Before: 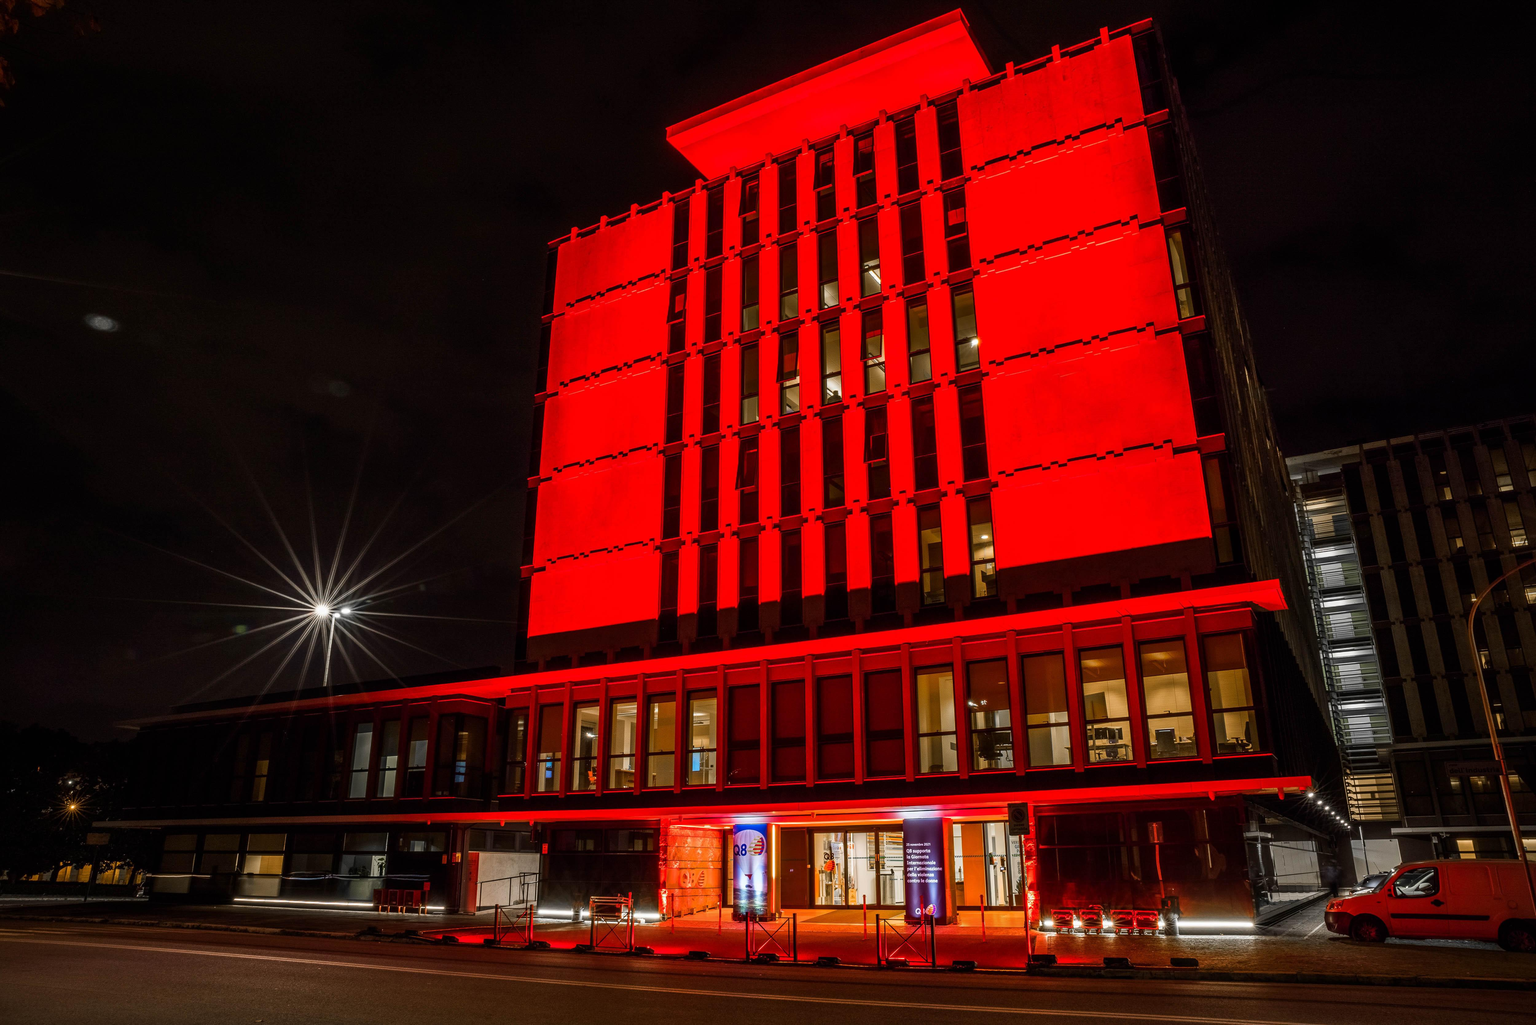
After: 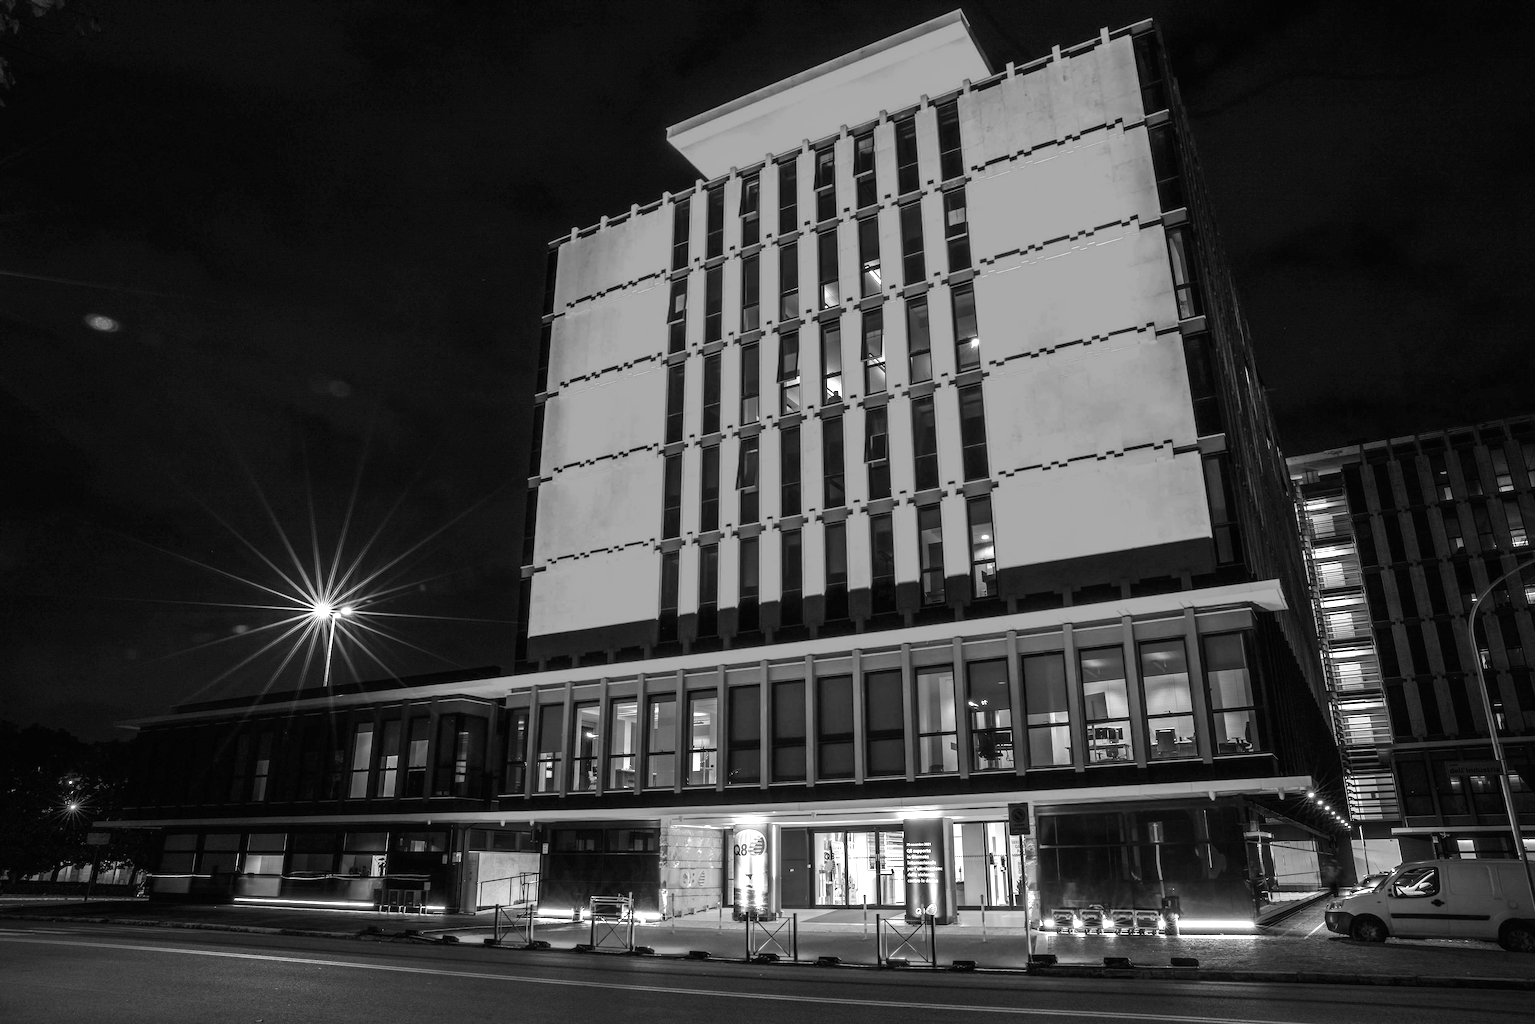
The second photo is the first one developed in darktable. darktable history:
color calibration: output gray [0.253, 0.26, 0.487, 0], gray › normalize channels true, illuminant same as pipeline (D50), adaptation XYZ, x 0.346, y 0.359, gamut compression 0
exposure: black level correction 0, exposure 1.2 EV, compensate exposure bias true, compensate highlight preservation false
